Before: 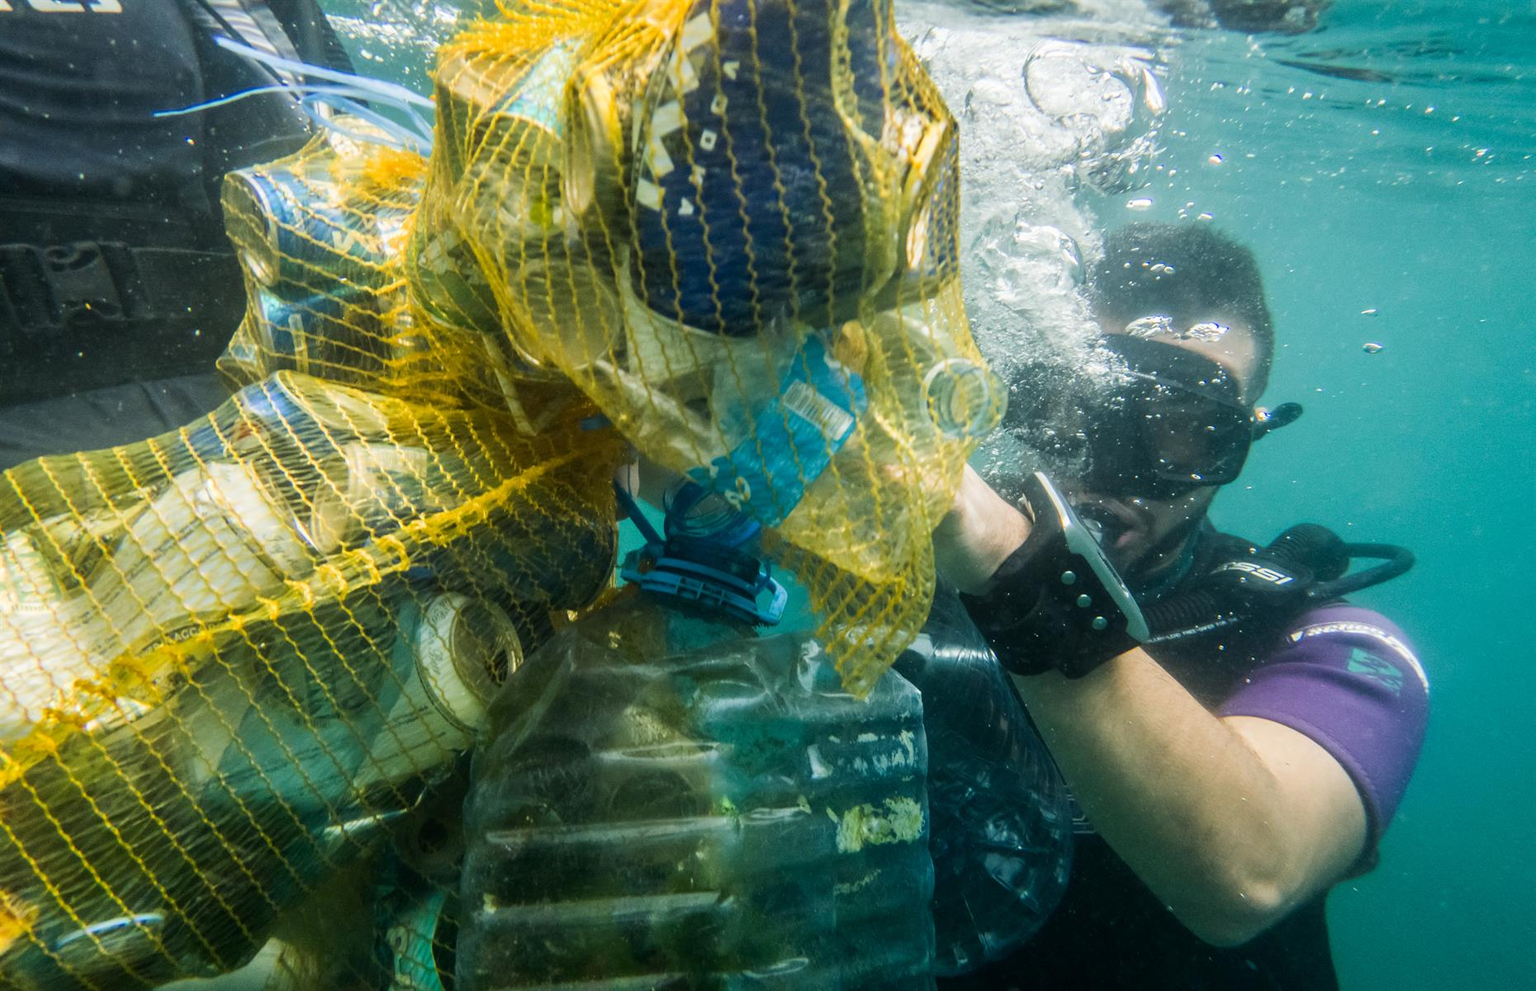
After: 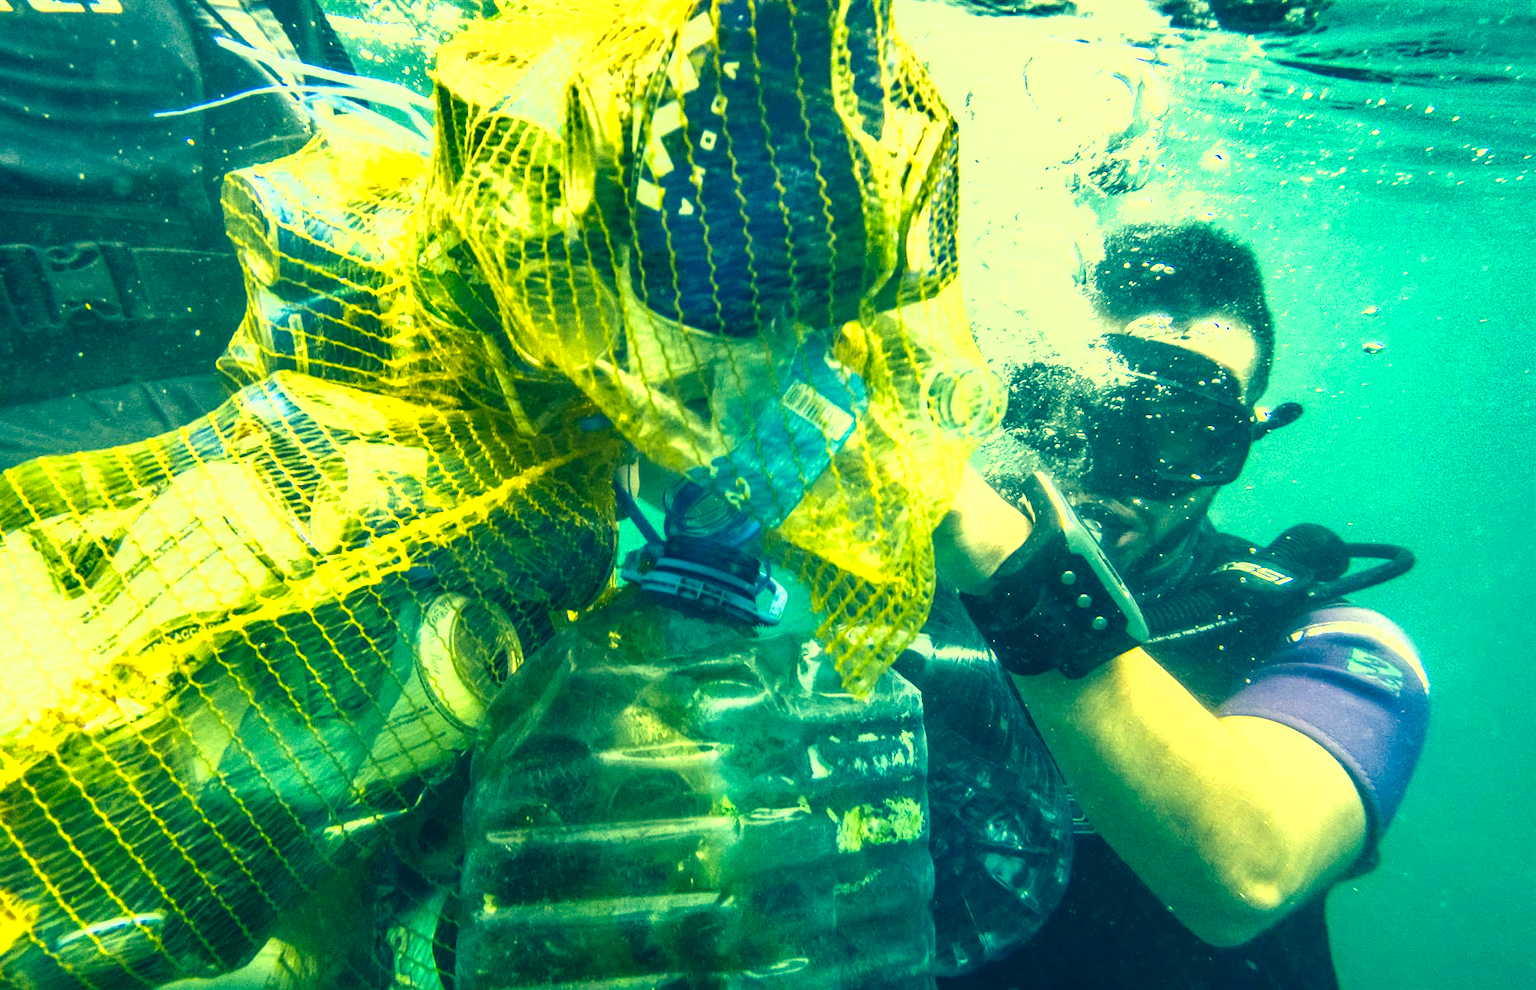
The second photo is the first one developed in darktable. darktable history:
color correction: highlights a* -15.64, highlights b* 39.91, shadows a* -39.62, shadows b* -26.42
local contrast: on, module defaults
shadows and highlights: radius 173.76, shadows 26.72, white point adjustment 3.04, highlights -68.65, soften with gaussian
exposure: black level correction 0, exposure 1.2 EV, compensate highlight preservation false
